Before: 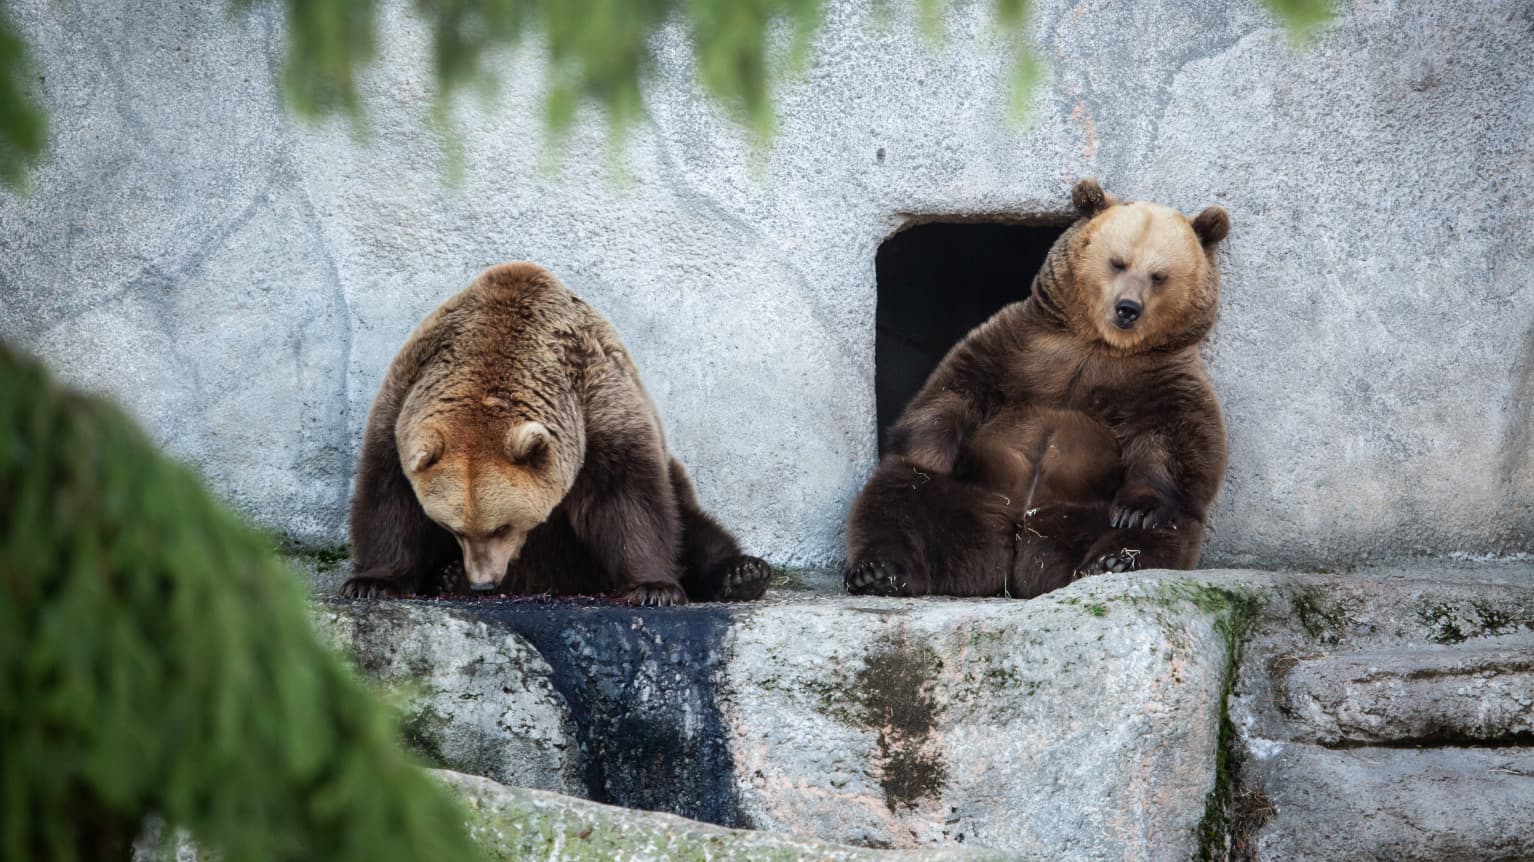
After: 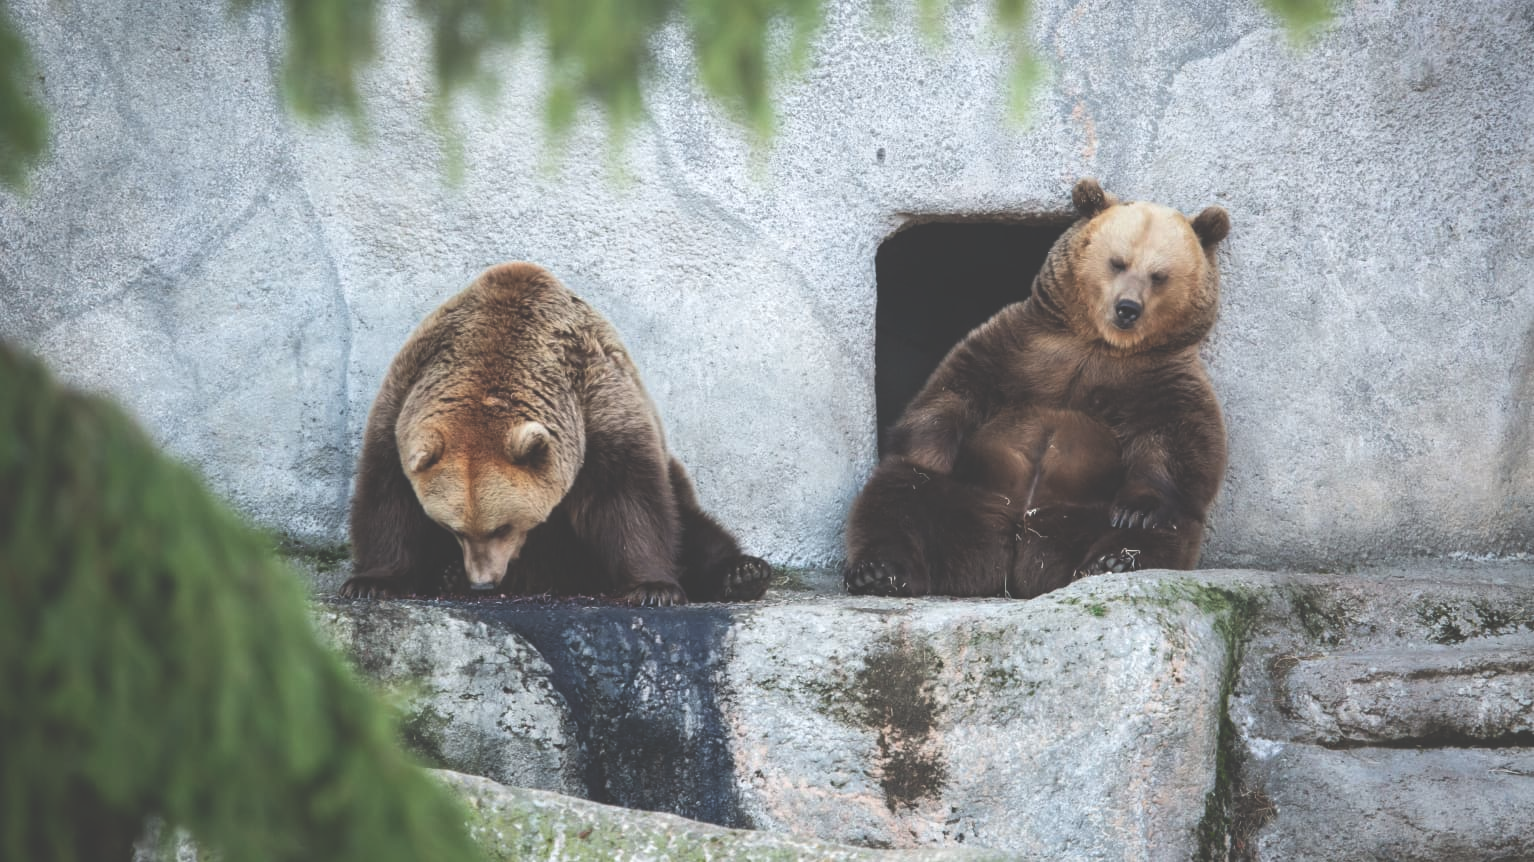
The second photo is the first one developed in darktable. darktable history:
exposure: black level correction -0.04, exposure 0.062 EV, compensate exposure bias true, compensate highlight preservation false
levels: mode automatic, levels [0.062, 0.494, 0.925]
